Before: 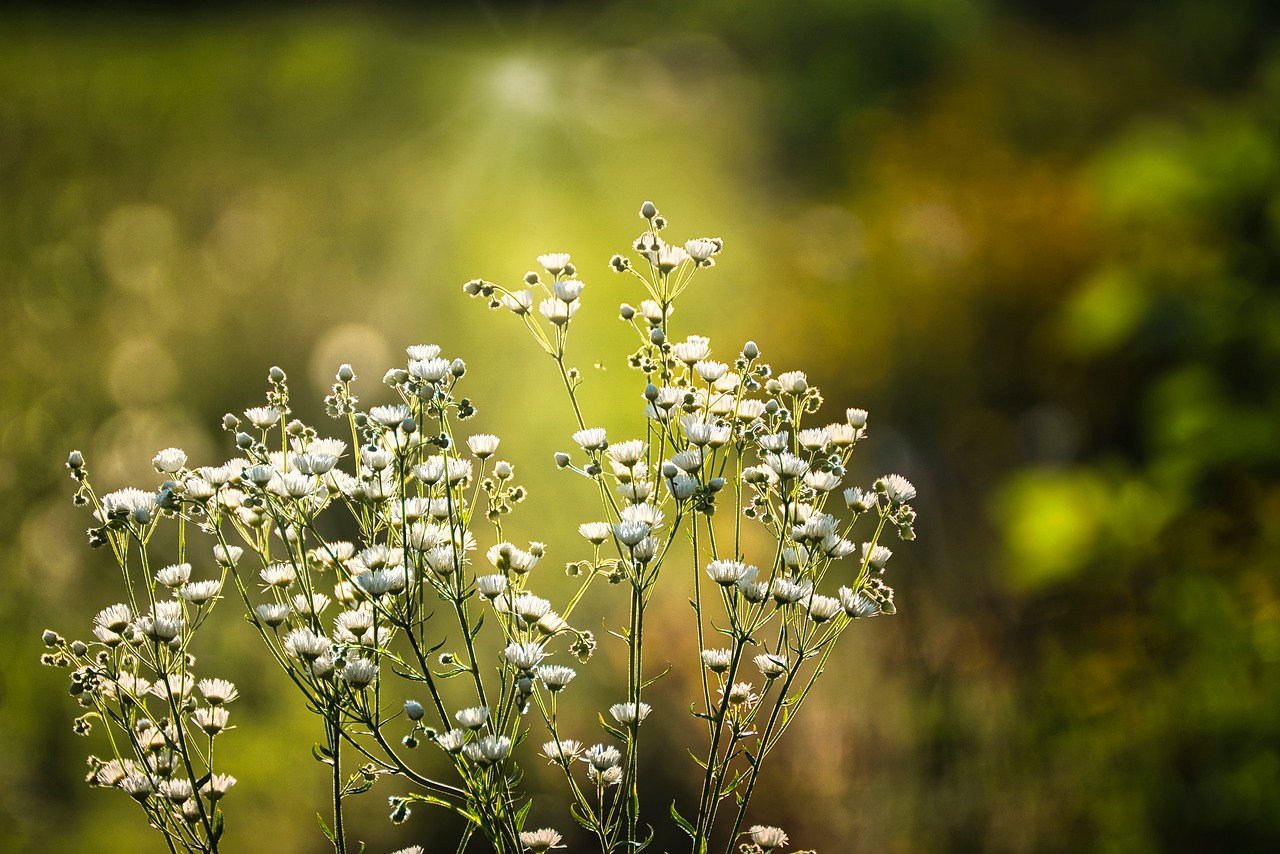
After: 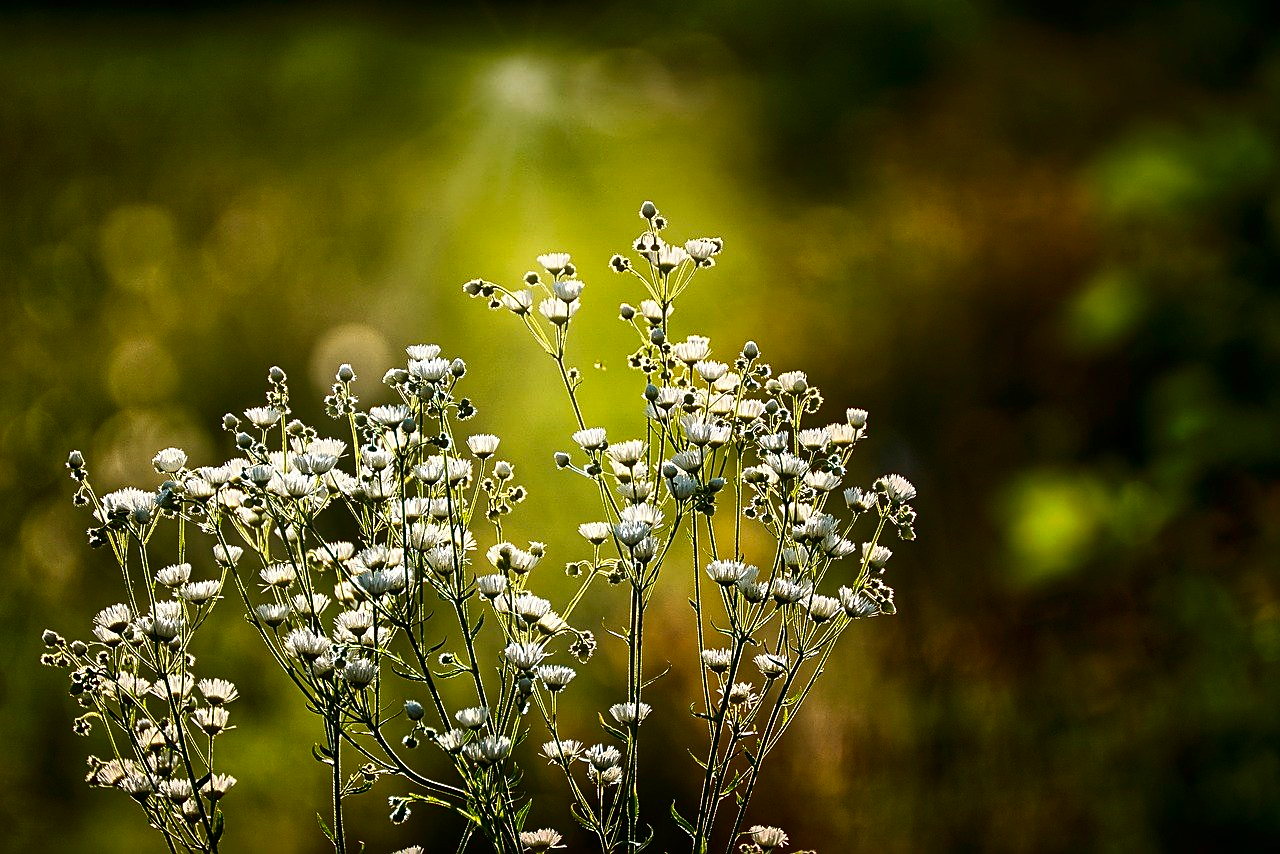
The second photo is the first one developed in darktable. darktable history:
sharpen: on, module defaults
contrast brightness saturation: contrast 0.1, brightness -0.26, saturation 0.14
